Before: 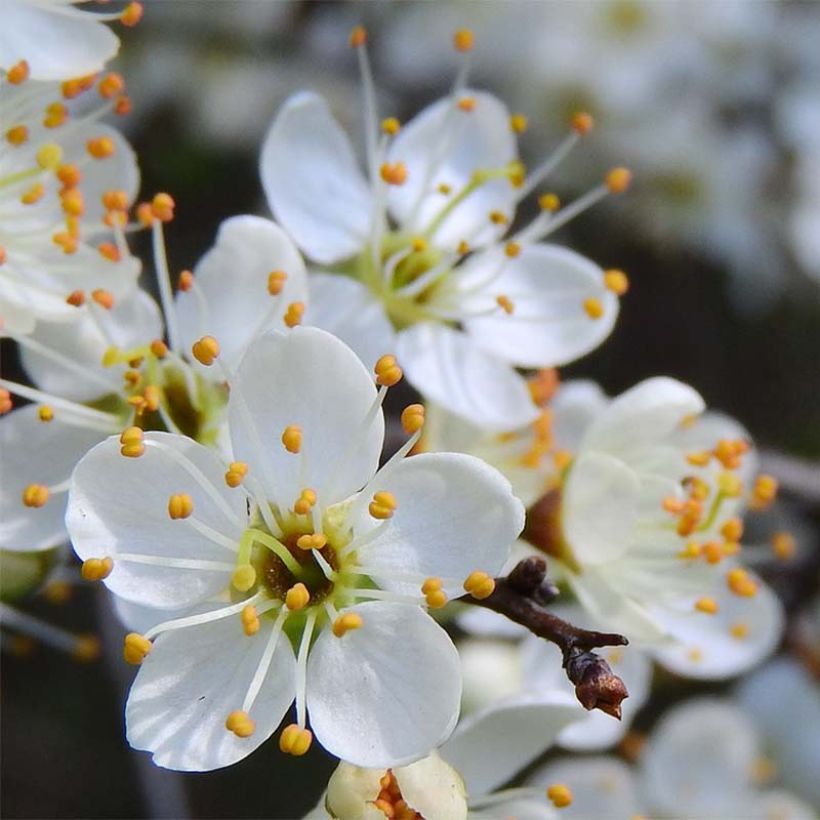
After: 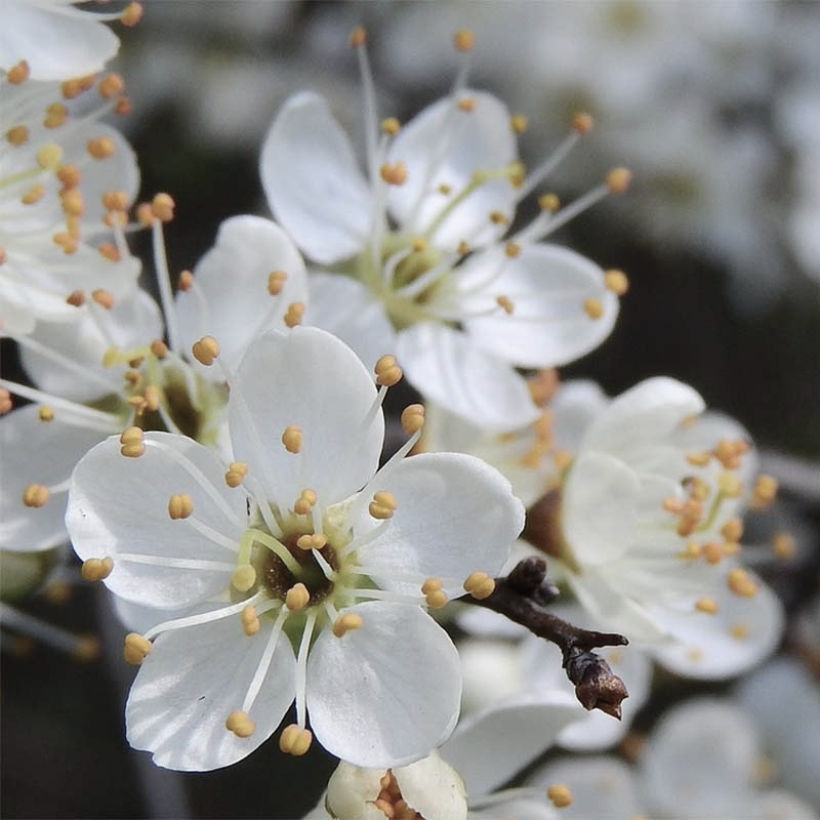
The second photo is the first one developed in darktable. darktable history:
color correction: highlights b* -0.023, saturation 0.543
